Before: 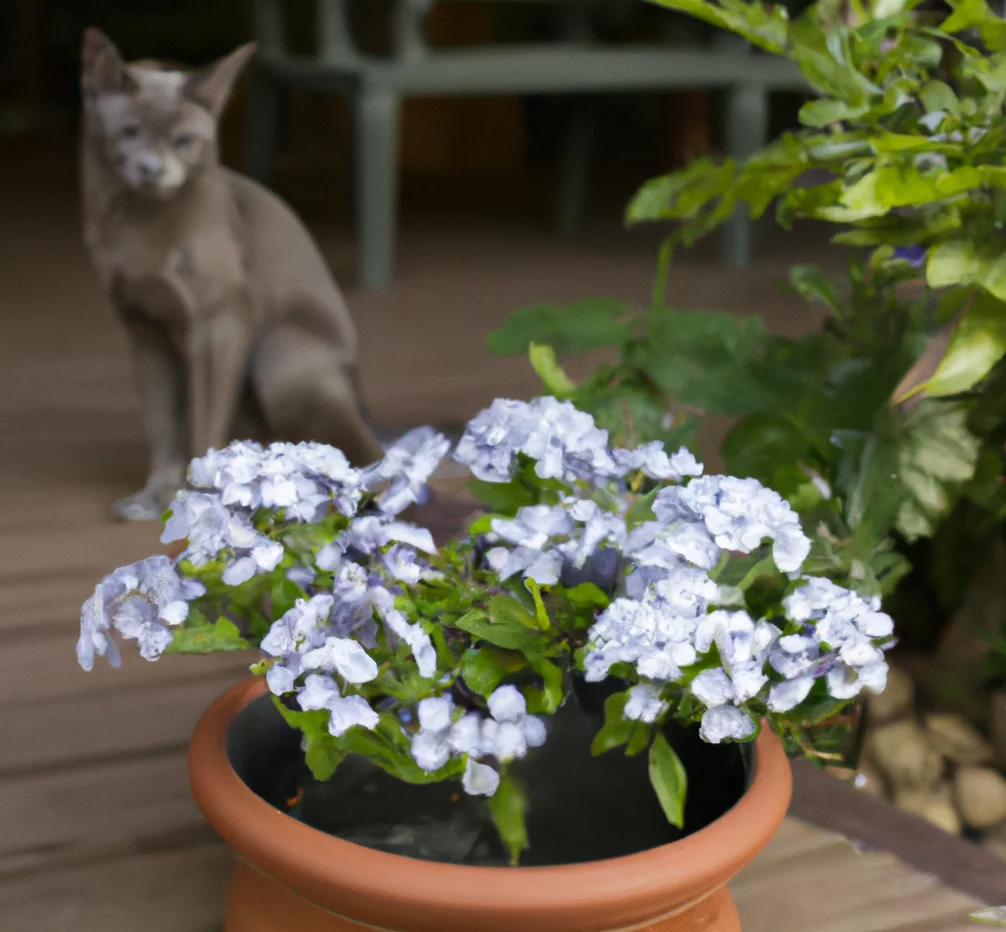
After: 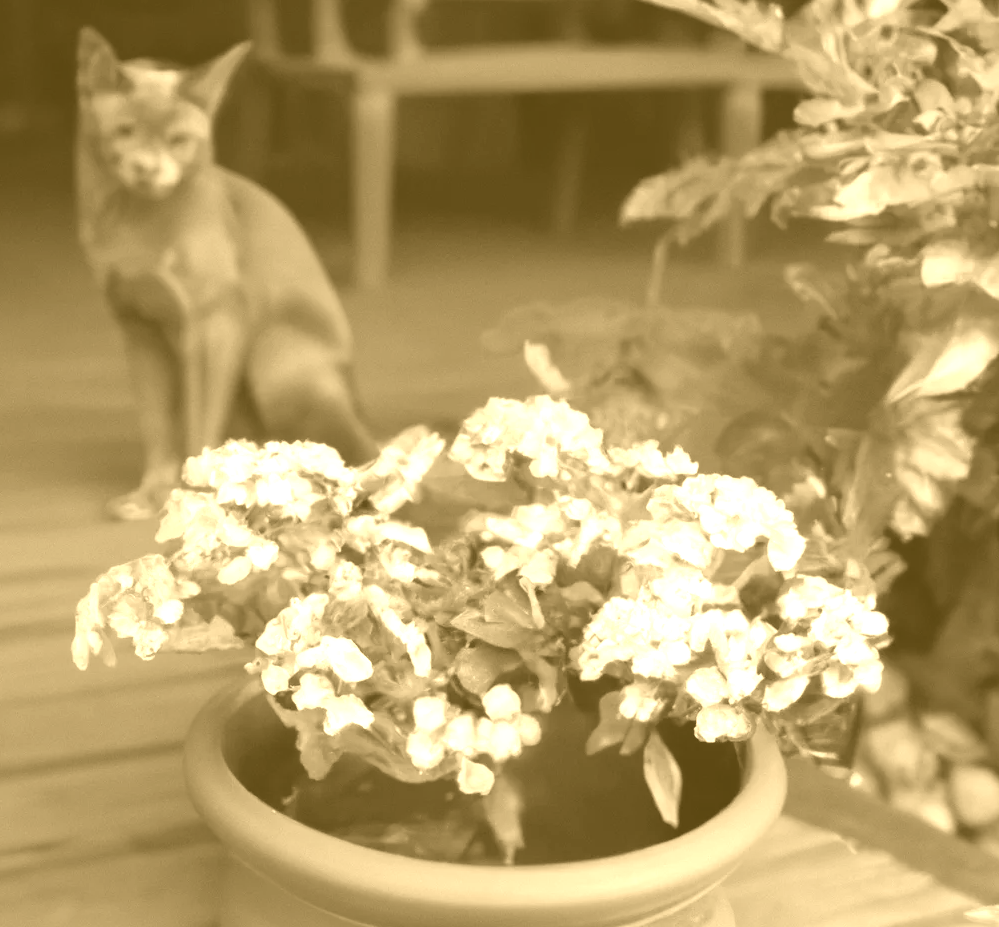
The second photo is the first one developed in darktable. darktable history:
crop and rotate: left 0.614%, top 0.179%, bottom 0.309%
colorize: hue 36°, source mix 100%
white balance: red 0.974, blue 1.044
